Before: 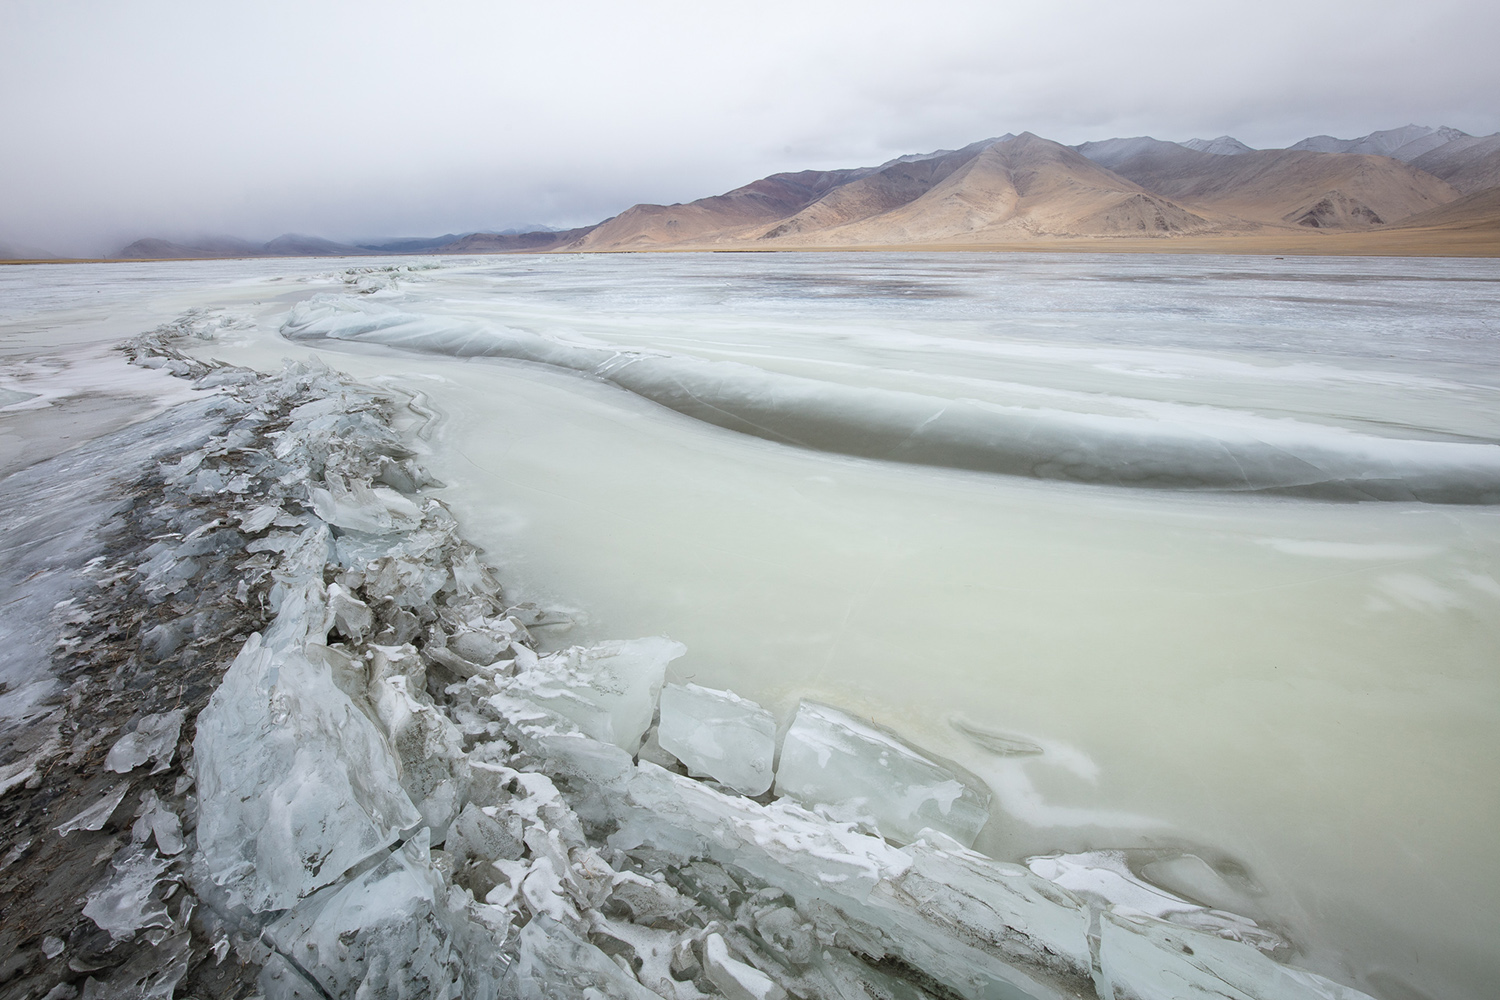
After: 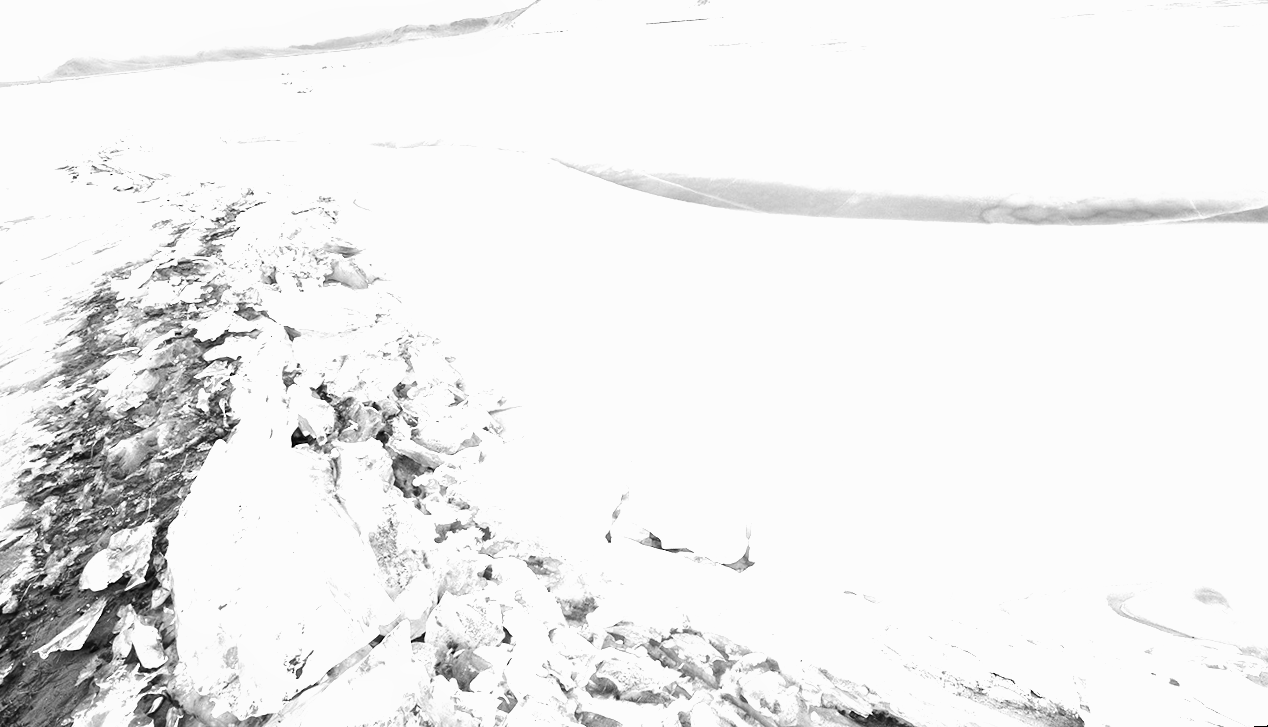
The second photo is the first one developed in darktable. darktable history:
crop: top 20.916%, right 9.437%, bottom 0.316%
monochrome: a 16.06, b 15.48, size 1
velvia: strength 30%
tone equalizer: -8 EV -1.08 EV, -7 EV -1.01 EV, -6 EV -0.867 EV, -5 EV -0.578 EV, -3 EV 0.578 EV, -2 EV 0.867 EV, -1 EV 1.01 EV, +0 EV 1.08 EV, edges refinement/feathering 500, mask exposure compensation -1.57 EV, preserve details no
exposure: black level correction 0, exposure 1.125 EV, compensate exposure bias true, compensate highlight preservation false
rotate and perspective: rotation -4.57°, crop left 0.054, crop right 0.944, crop top 0.087, crop bottom 0.914
